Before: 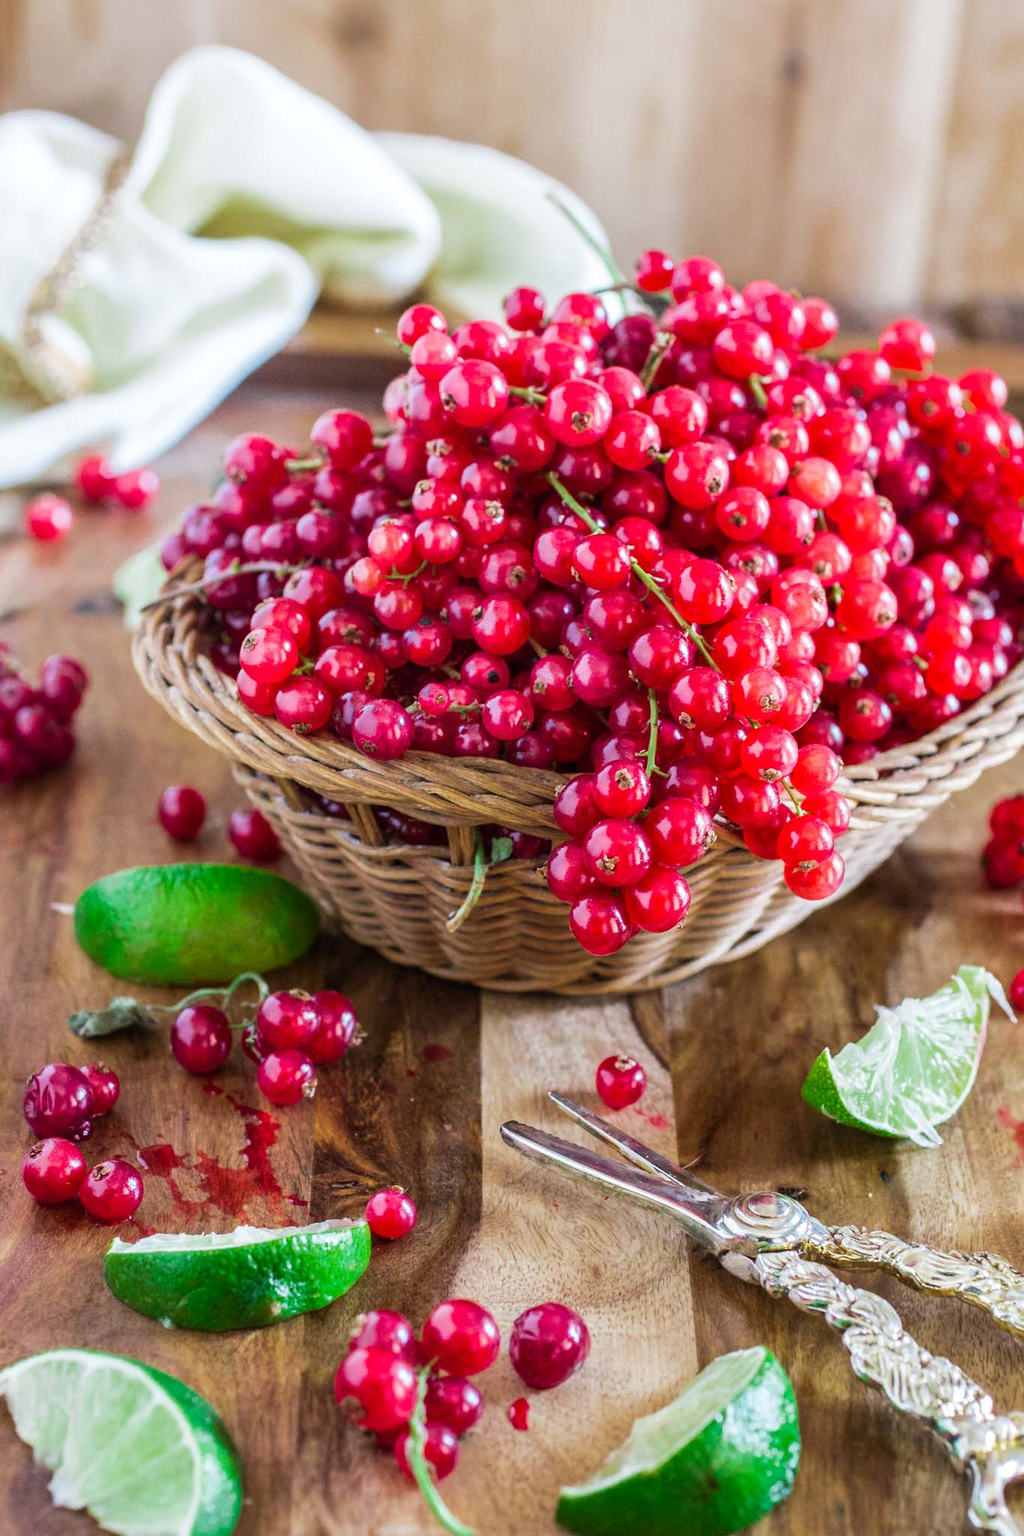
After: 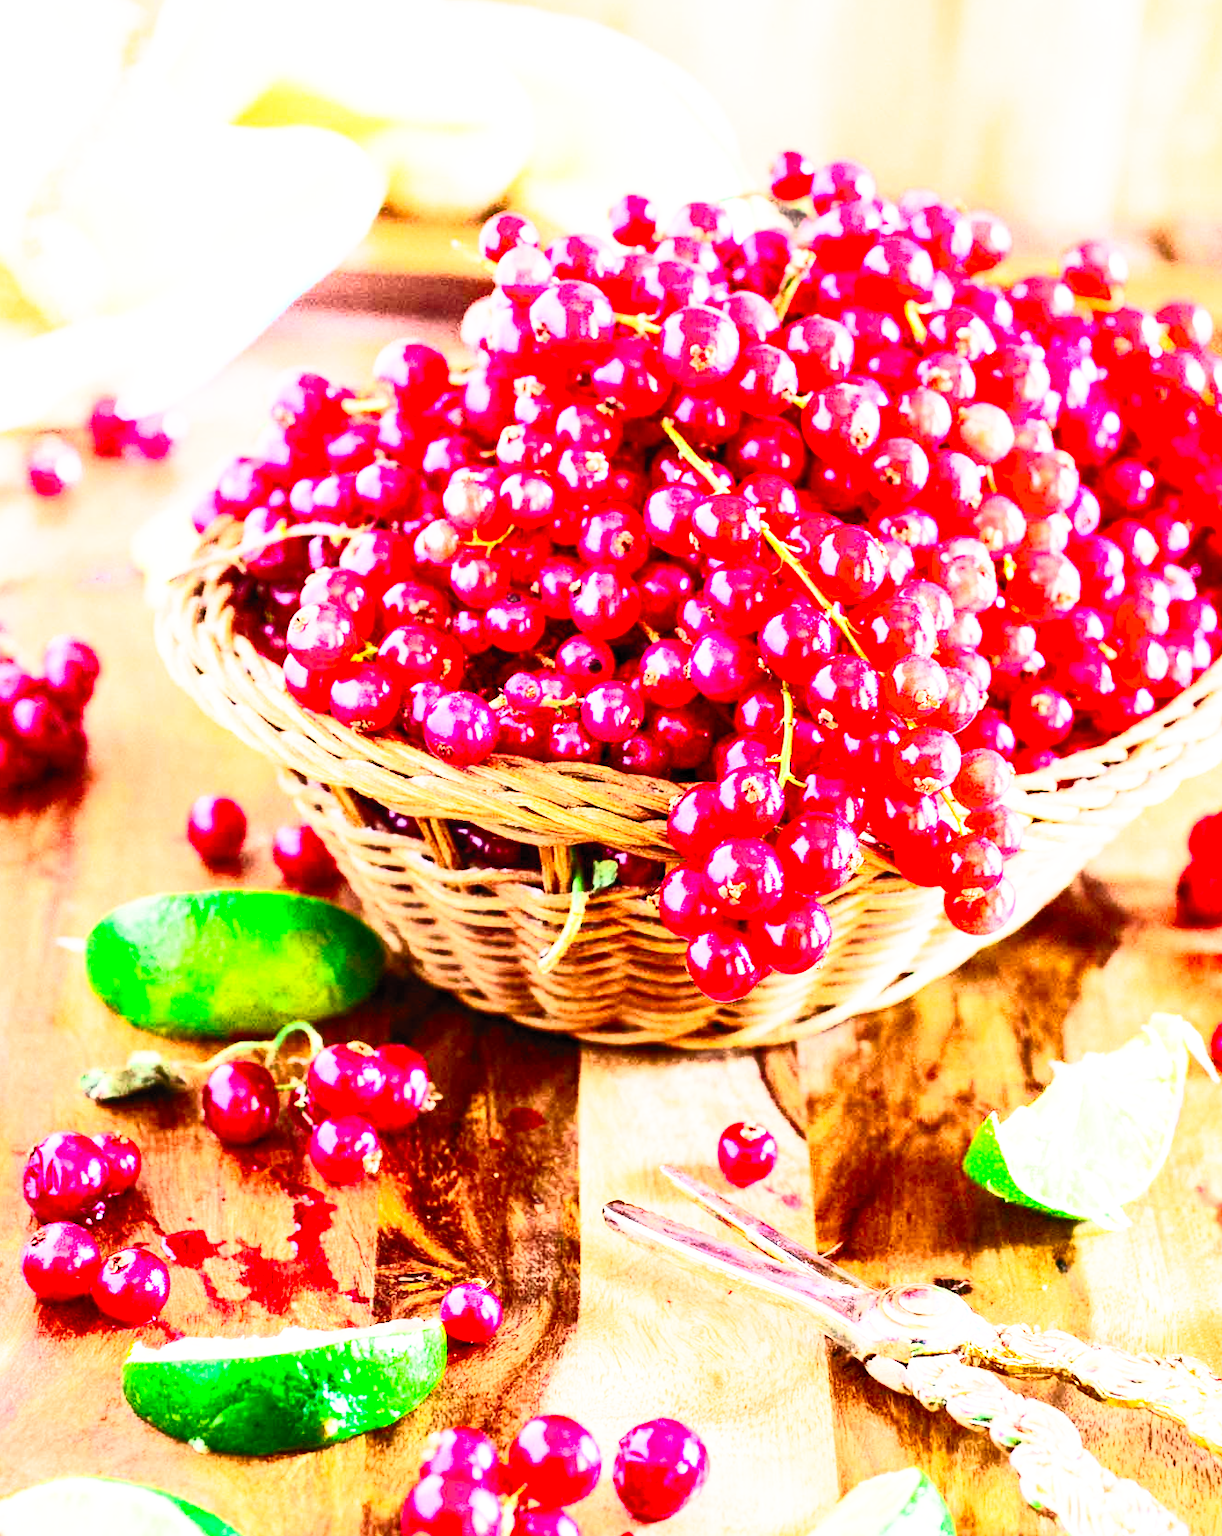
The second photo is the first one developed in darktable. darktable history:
contrast brightness saturation: contrast 0.83, brightness 0.59, saturation 0.59
crop: top 7.625%, bottom 8.027%
filmic rgb: middle gray luminance 12.74%, black relative exposure -10.13 EV, white relative exposure 3.47 EV, threshold 6 EV, target black luminance 0%, hardness 5.74, latitude 44.69%, contrast 1.221, highlights saturation mix 5%, shadows ↔ highlights balance 26.78%, add noise in highlights 0, preserve chrominance no, color science v3 (2019), use custom middle-gray values true, iterations of high-quality reconstruction 0, contrast in highlights soft, enable highlight reconstruction true
exposure: exposure 0.515 EV, compensate highlight preservation false
rotate and perspective: rotation 0.174°, lens shift (vertical) 0.013, lens shift (horizontal) 0.019, shear 0.001, automatic cropping original format, crop left 0.007, crop right 0.991, crop top 0.016, crop bottom 0.997
white balance: red 1.127, blue 0.943
